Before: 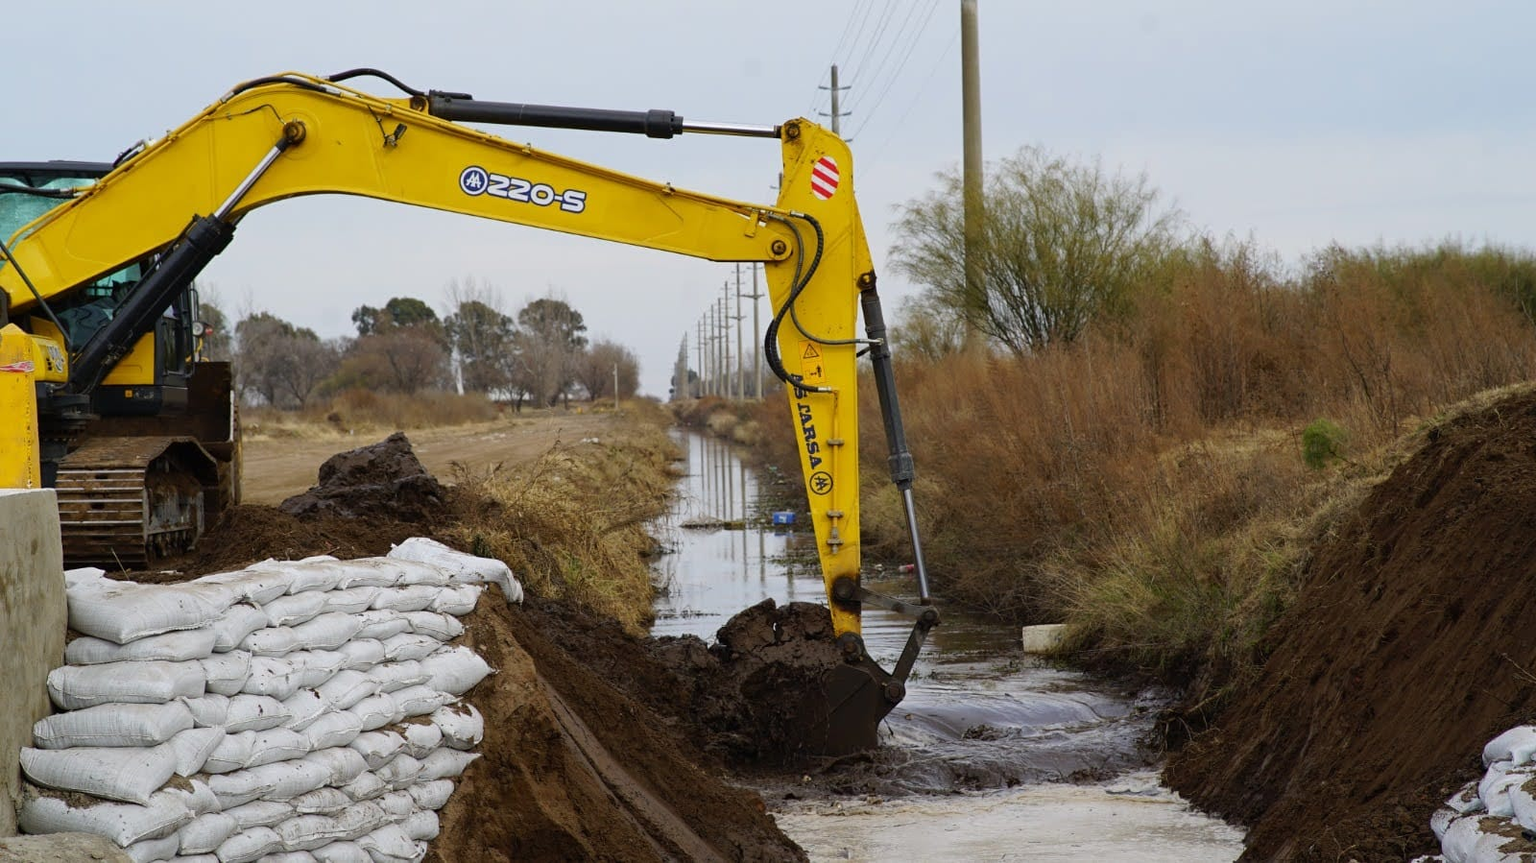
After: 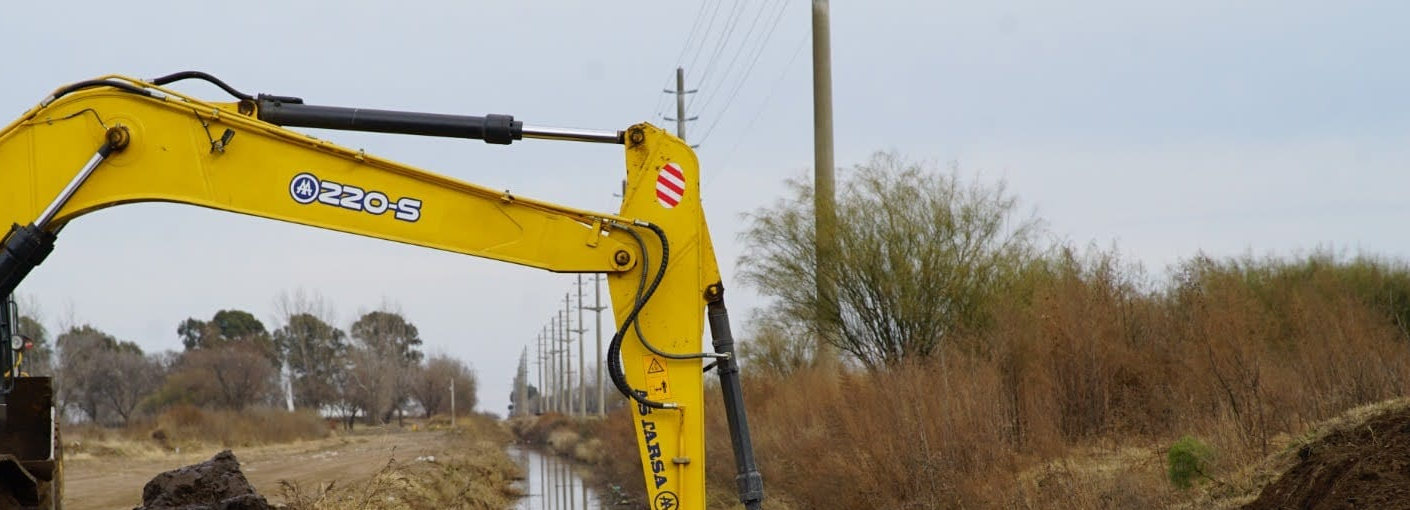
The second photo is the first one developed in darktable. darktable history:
crop and rotate: left 11.82%, bottom 43.225%
